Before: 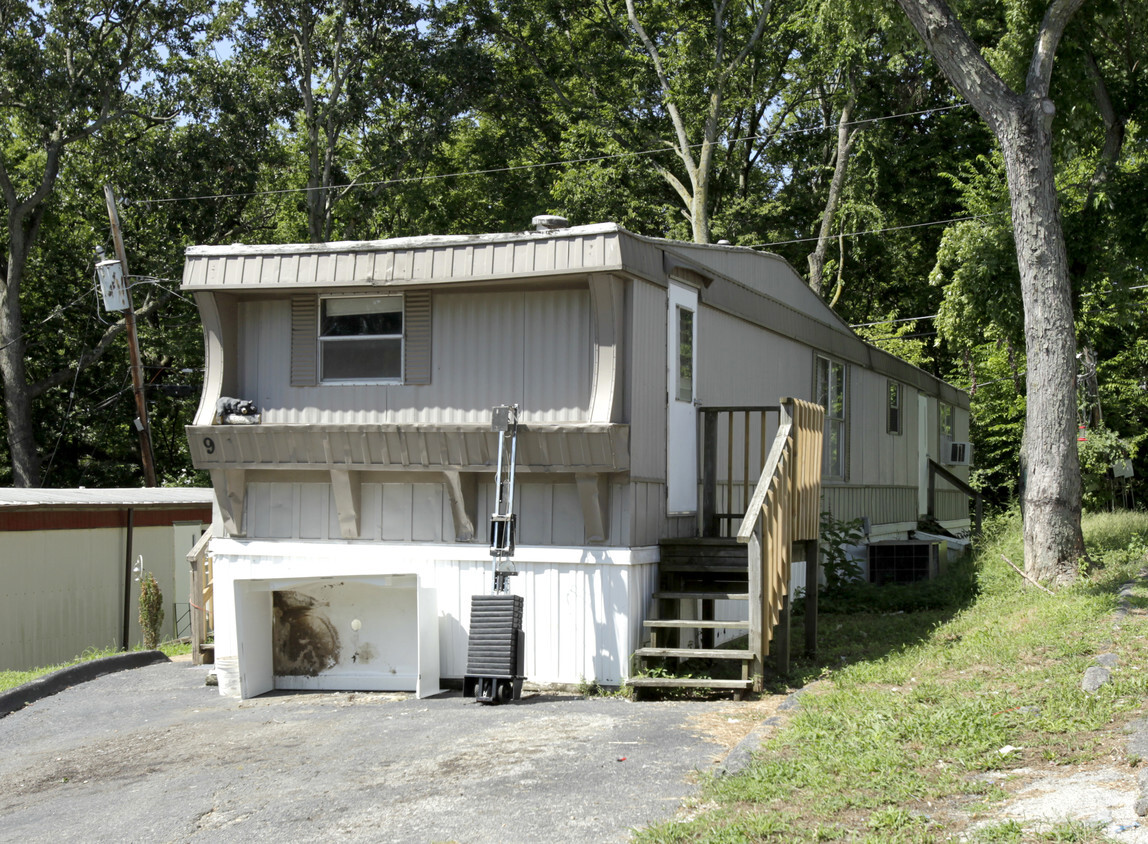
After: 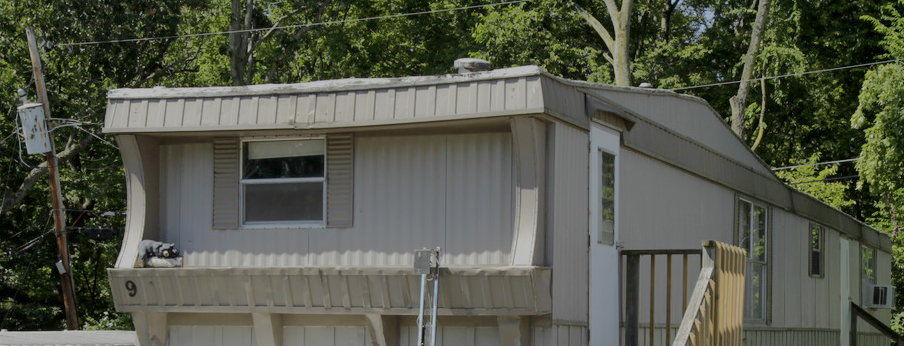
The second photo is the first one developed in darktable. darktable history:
crop: left 6.851%, top 18.604%, right 14.356%, bottom 40.336%
tone equalizer: -8 EV -0.02 EV, -7 EV 0.039 EV, -6 EV -0.007 EV, -5 EV 0.007 EV, -4 EV -0.048 EV, -3 EV -0.238 EV, -2 EV -0.69 EV, -1 EV -0.991 EV, +0 EV -0.954 EV, edges refinement/feathering 500, mask exposure compensation -1.57 EV, preserve details no
contrast brightness saturation: contrast 0.037, saturation 0.069
